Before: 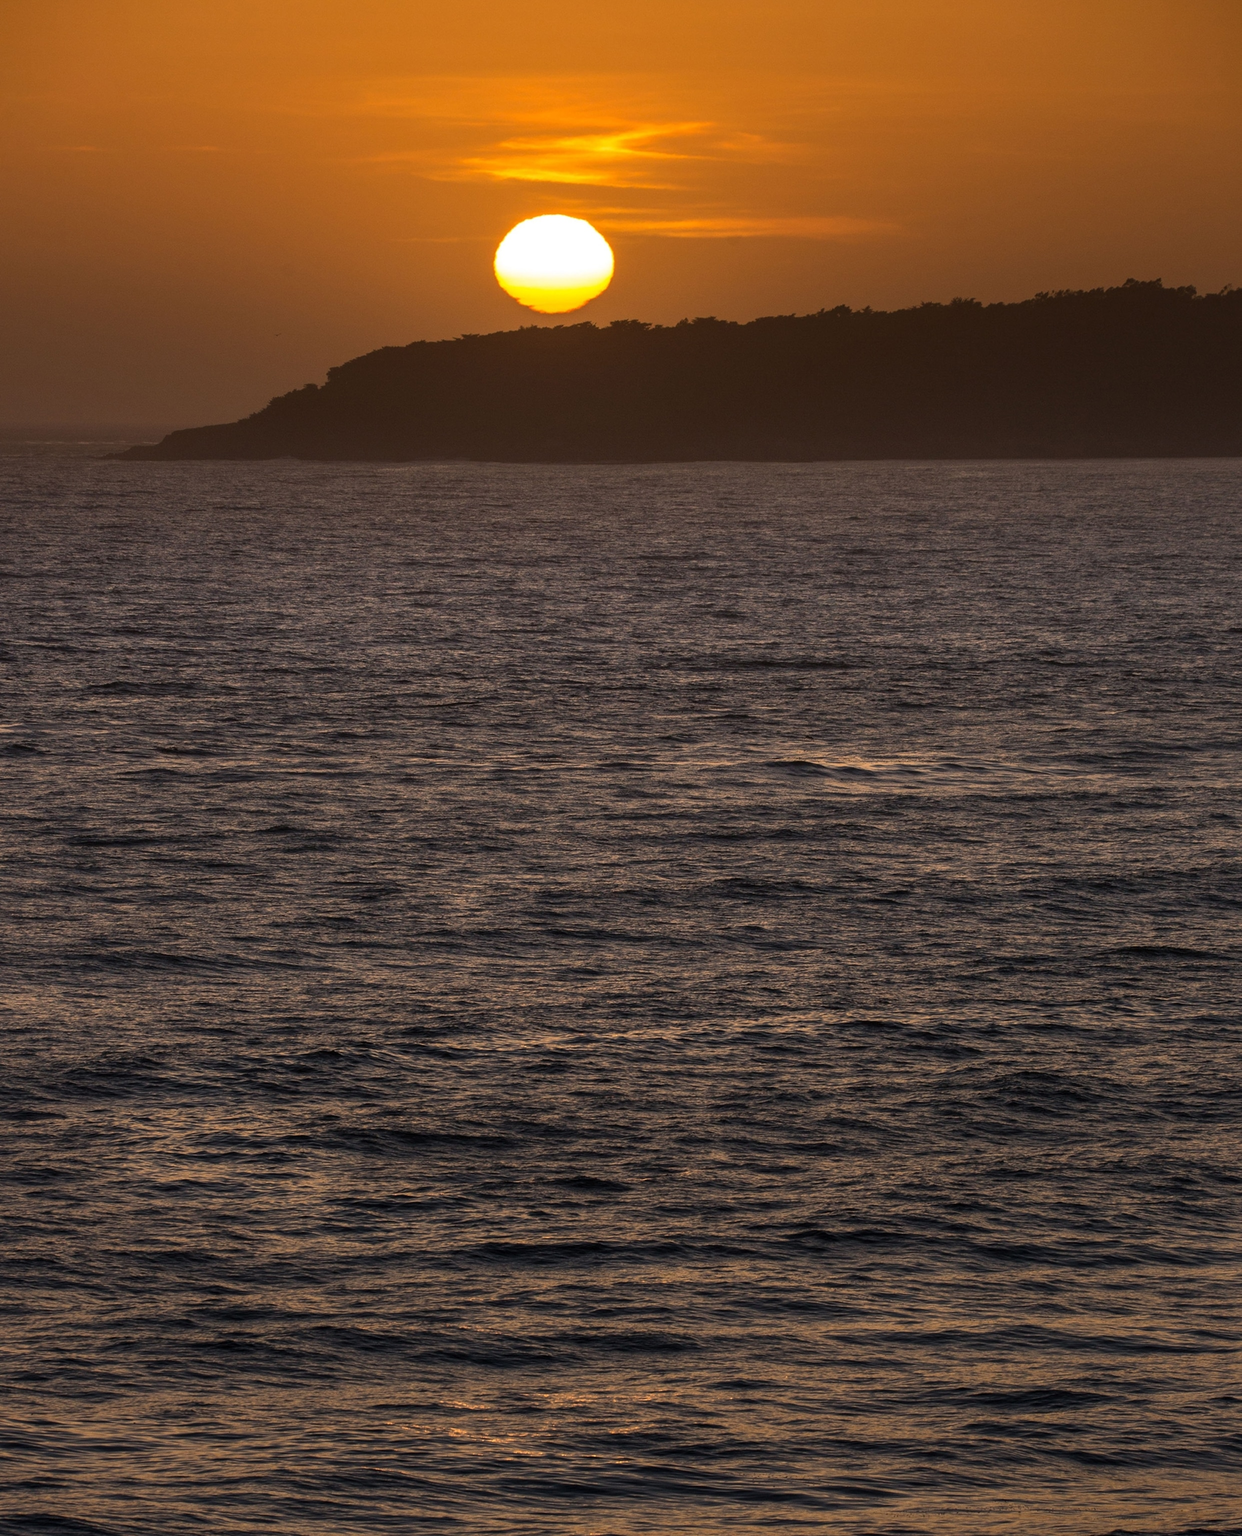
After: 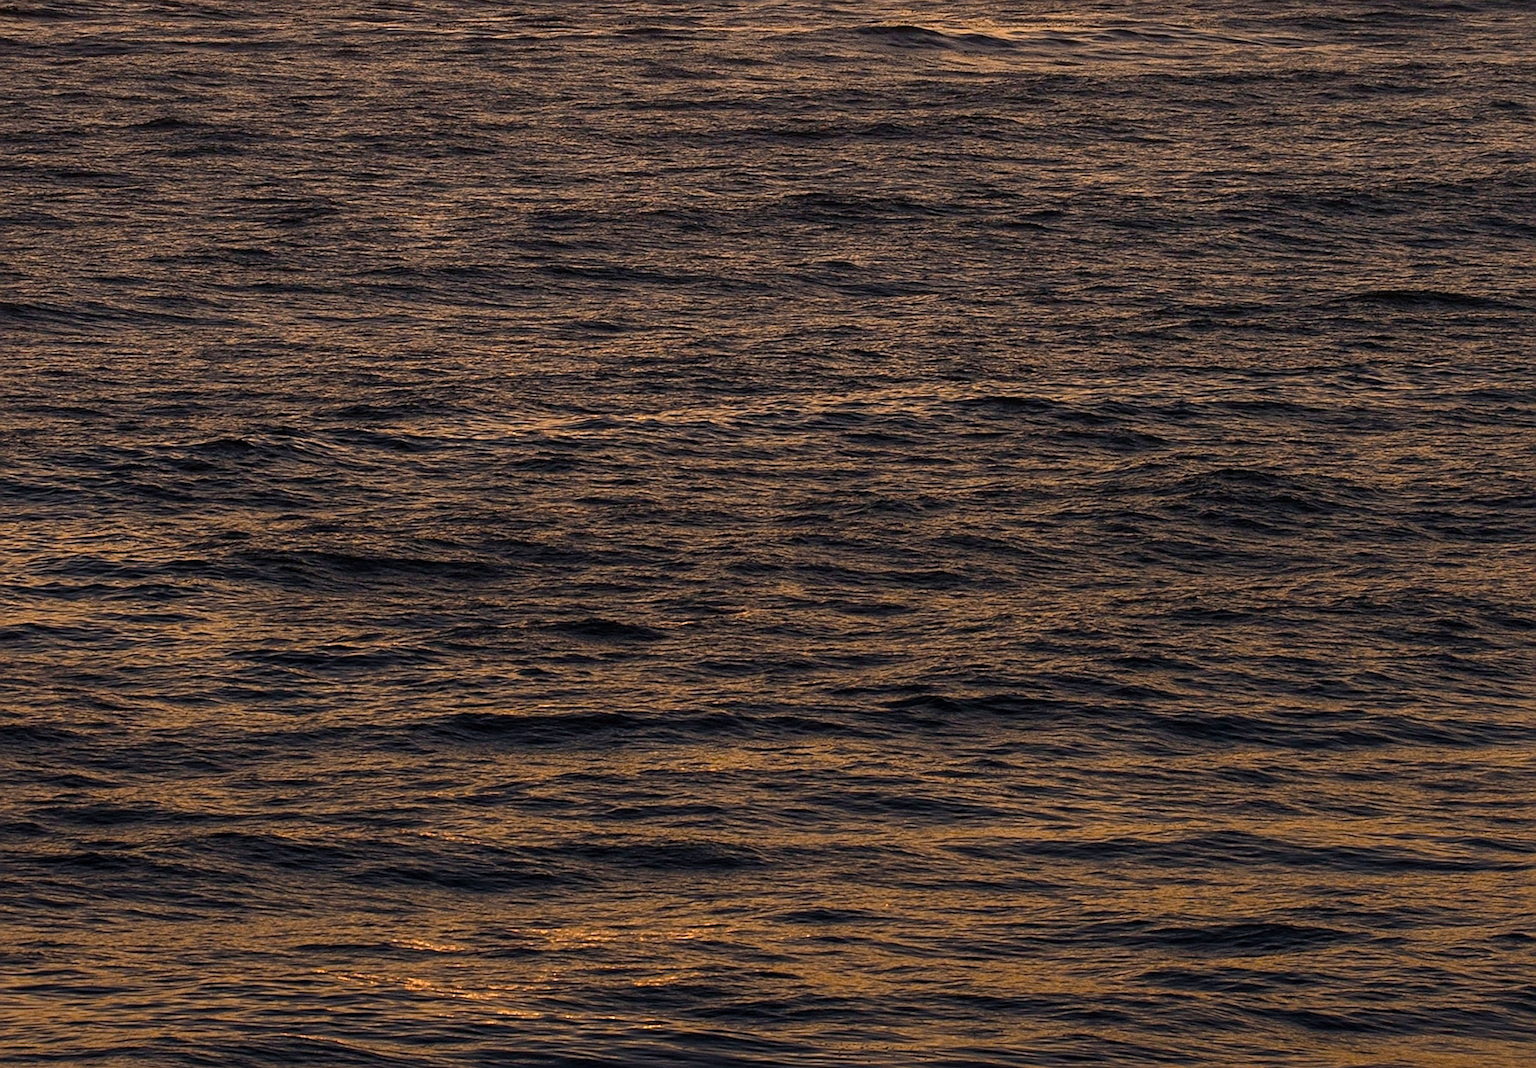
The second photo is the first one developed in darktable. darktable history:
crop and rotate: left 13.3%, top 48.384%, bottom 2.859%
color balance rgb: perceptual saturation grading › global saturation 20%, perceptual saturation grading › highlights -25.706%, perceptual saturation grading › shadows 49.71%
sharpen: on, module defaults
